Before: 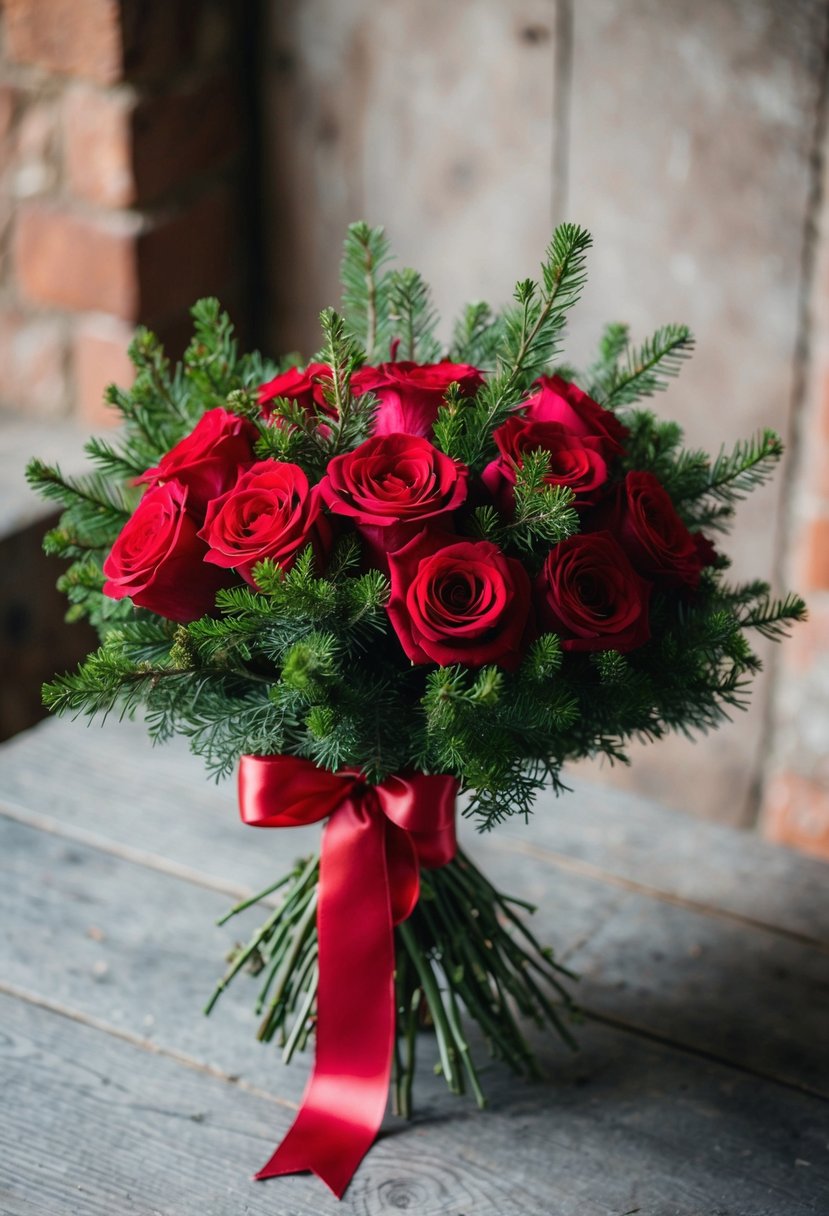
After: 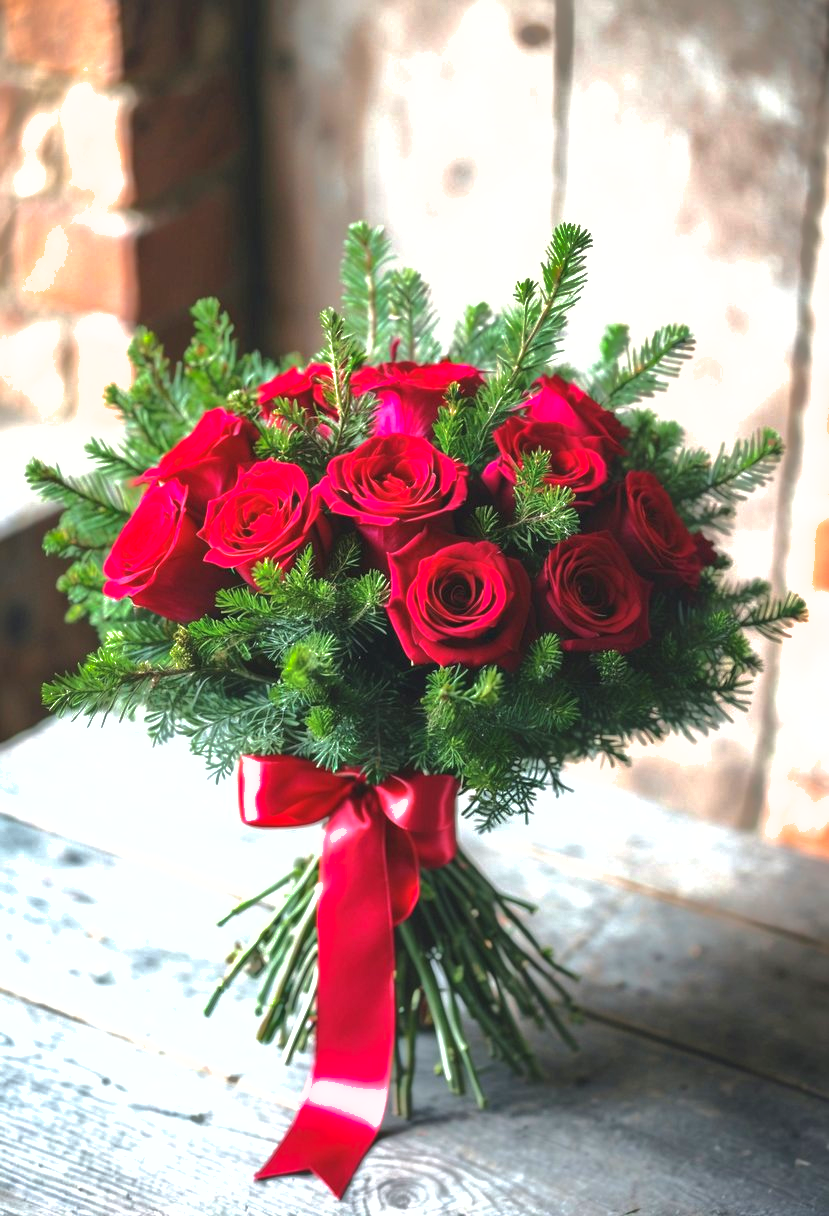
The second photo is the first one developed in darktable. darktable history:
exposure: black level correction -0.002, exposure 1.35 EV, compensate highlight preservation false
shadows and highlights: shadows 40, highlights -60
